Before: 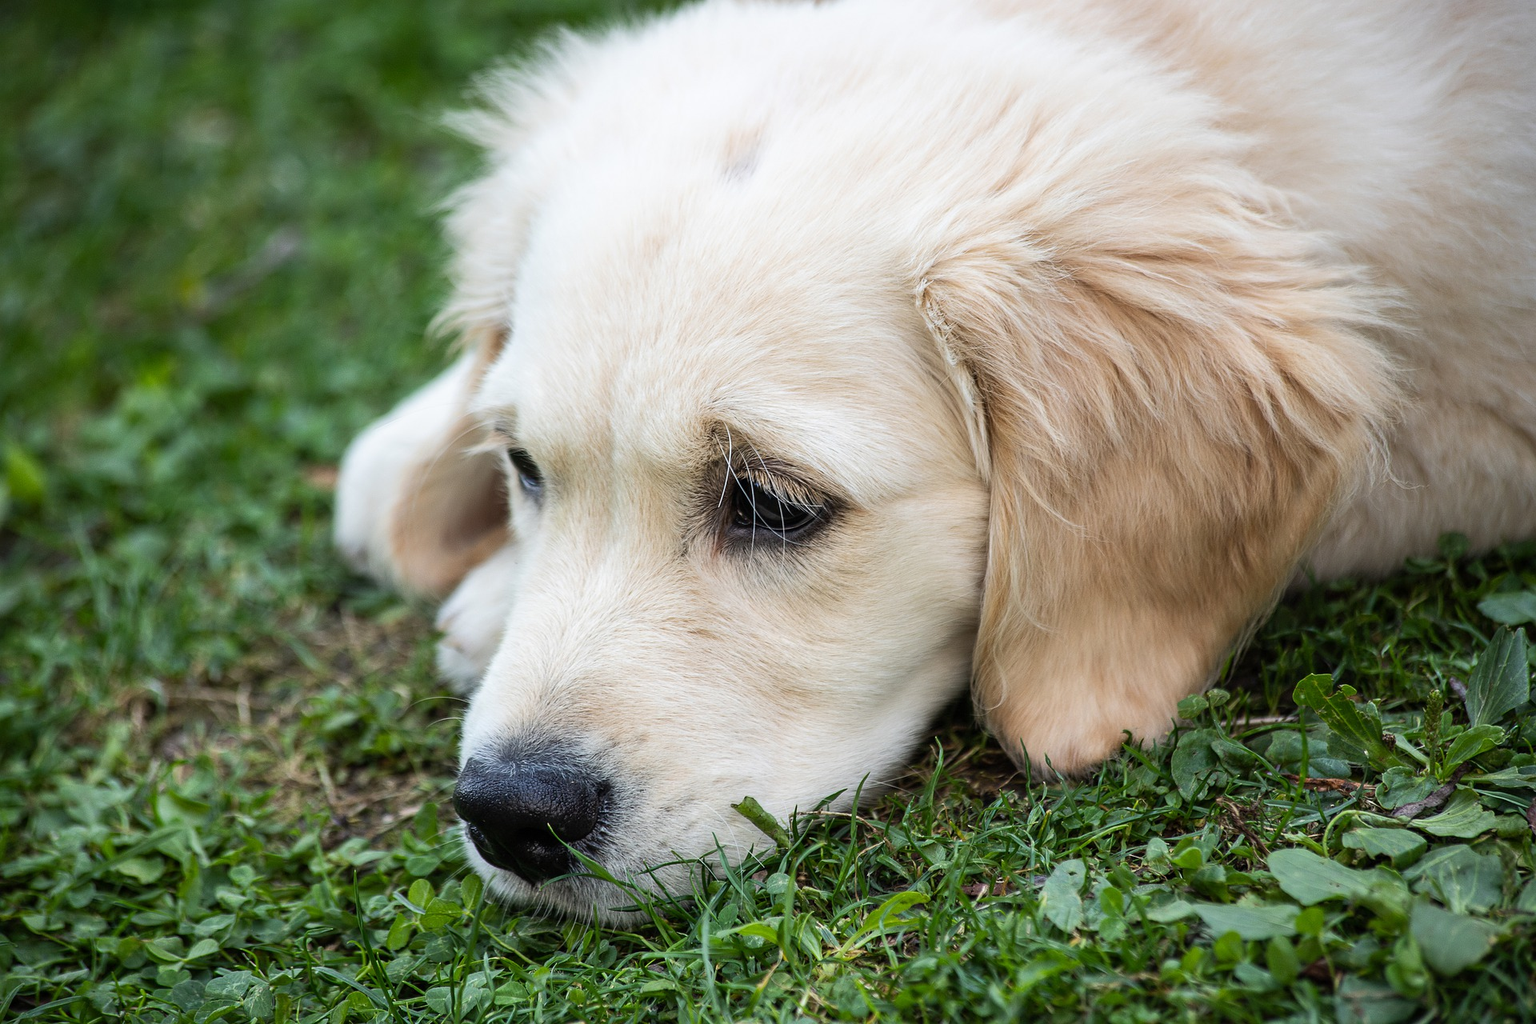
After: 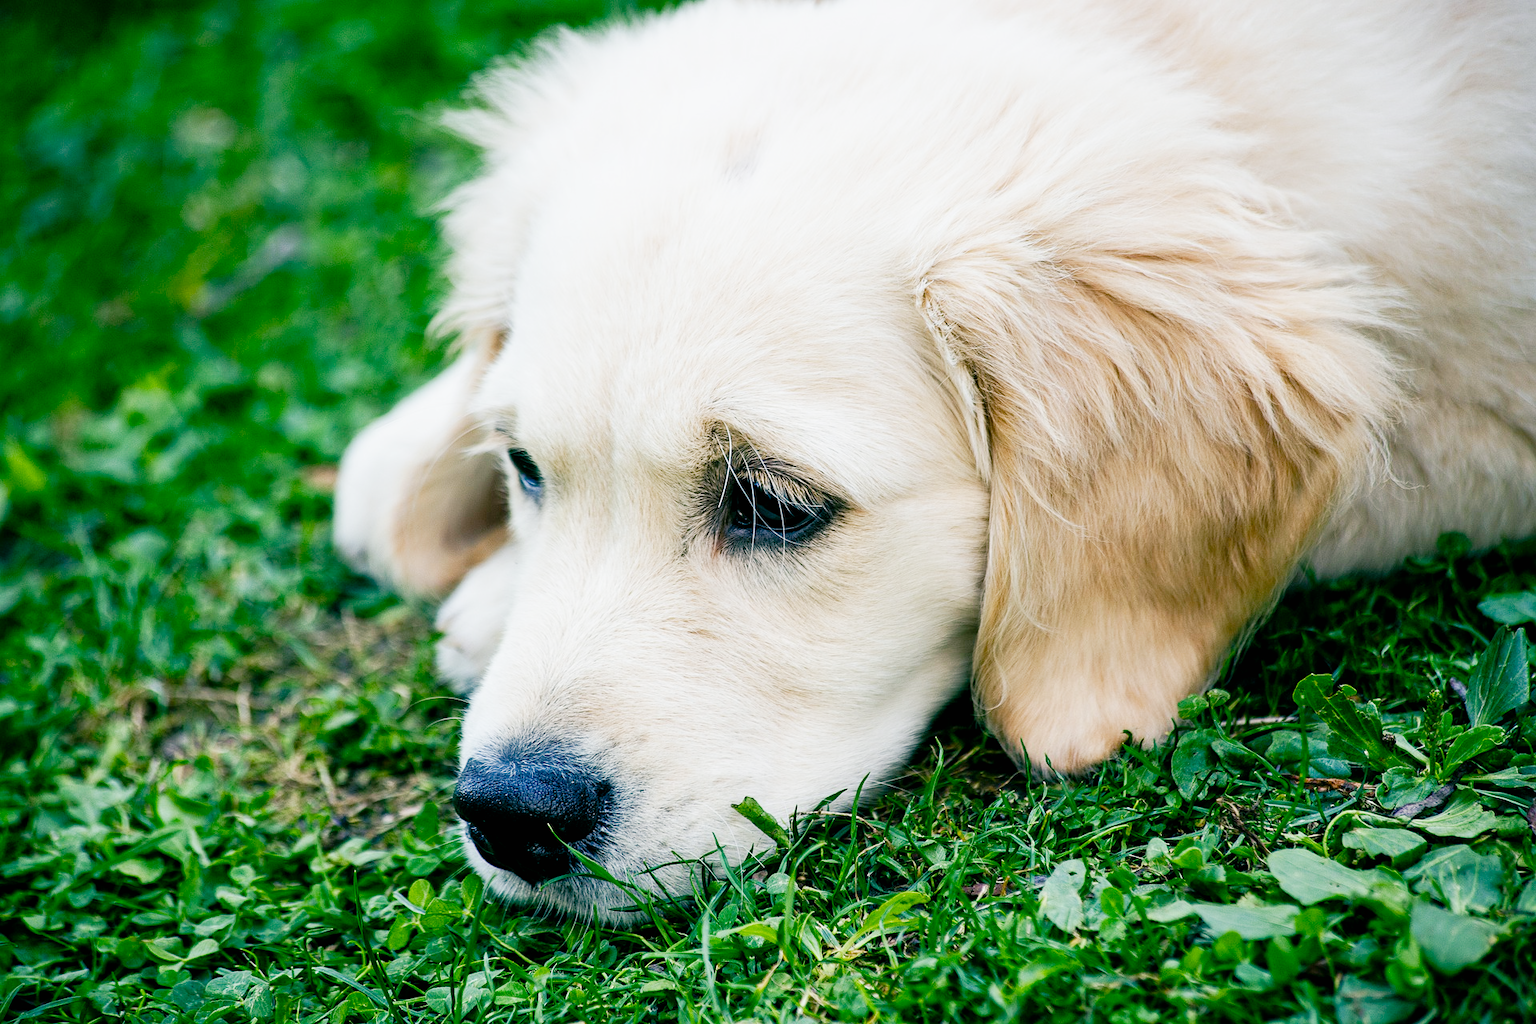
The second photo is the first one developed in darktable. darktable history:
tone curve: curves: ch0 [(0, 0.003) (0.044, 0.032) (0.12, 0.089) (0.19, 0.175) (0.271, 0.294) (0.457, 0.546) (0.588, 0.71) (0.701, 0.815) (0.86, 0.922) (1, 0.982)]; ch1 [(0, 0) (0.247, 0.215) (0.433, 0.382) (0.466, 0.426) (0.493, 0.481) (0.501, 0.5) (0.517, 0.524) (0.557, 0.582) (0.598, 0.651) (0.671, 0.735) (0.796, 0.85) (1, 1)]; ch2 [(0, 0) (0.249, 0.216) (0.357, 0.317) (0.448, 0.432) (0.478, 0.492) (0.498, 0.499) (0.517, 0.53) (0.537, 0.57) (0.569, 0.623) (0.61, 0.663) (0.706, 0.75) (0.808, 0.809) (0.991, 0.968)], preserve colors none
exposure: black level correction 0.001, exposure 0.016 EV, compensate exposure bias true, compensate highlight preservation false
color balance rgb: shadows lift › chroma 7.188%, shadows lift › hue 244.89°, global offset › luminance -0.334%, global offset › chroma 0.107%, global offset › hue 163.53°, perceptual saturation grading › global saturation 20%, perceptual saturation grading › highlights -50.404%, perceptual saturation grading › shadows 30.015%, global vibrance 20%
